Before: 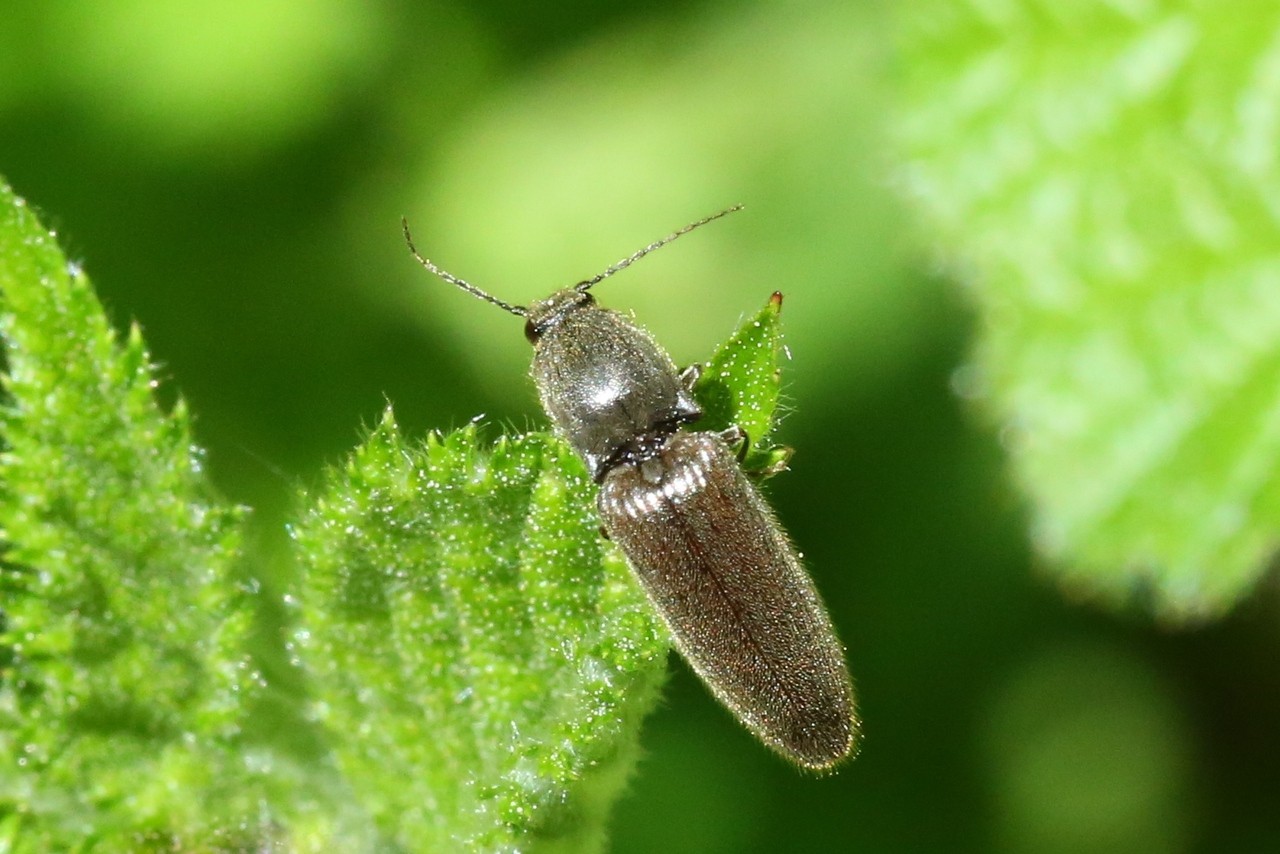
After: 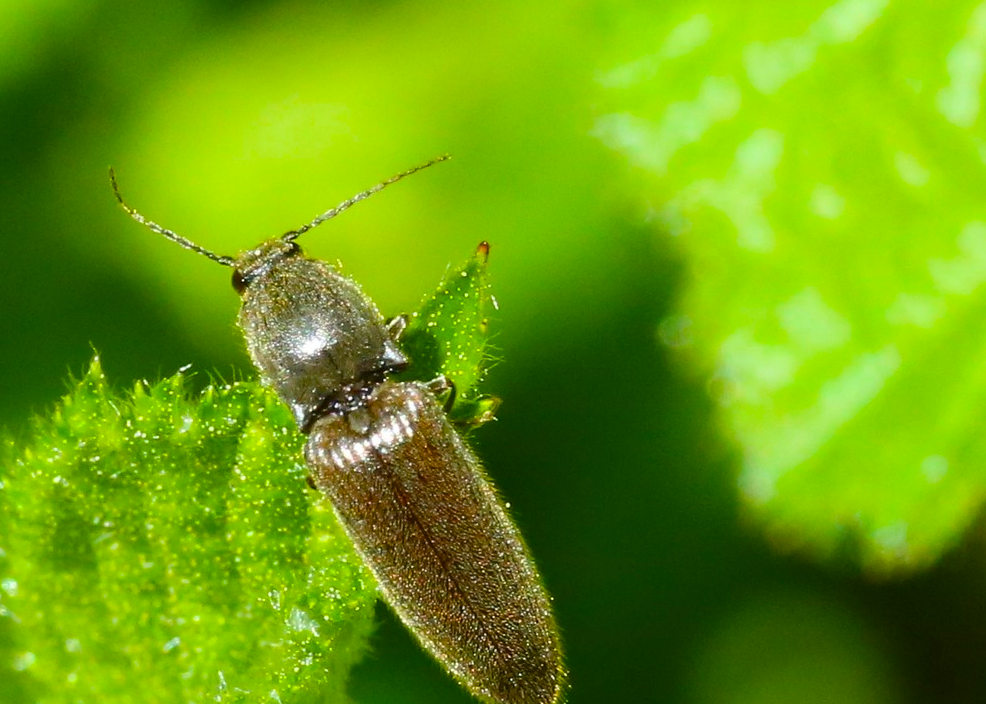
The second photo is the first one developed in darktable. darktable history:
crop: left 22.968%, top 5.862%, bottom 11.674%
exposure: compensate exposure bias true, compensate highlight preservation false
color balance rgb: linear chroma grading › global chroma 8.838%, perceptual saturation grading › global saturation 38.792%, global vibrance 20%
